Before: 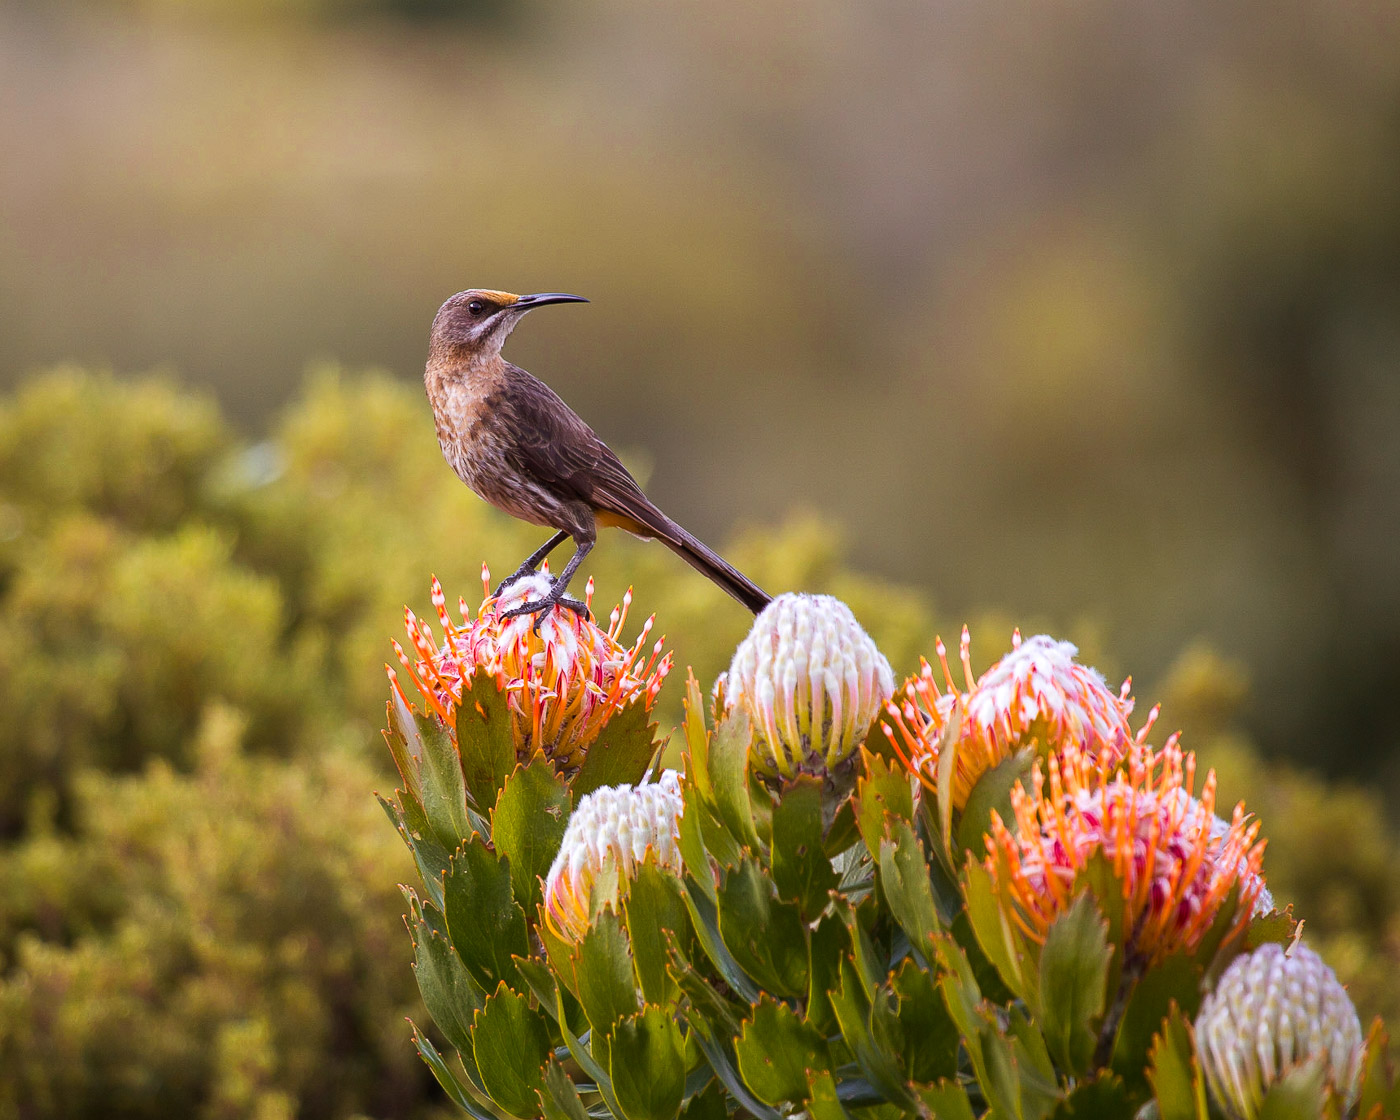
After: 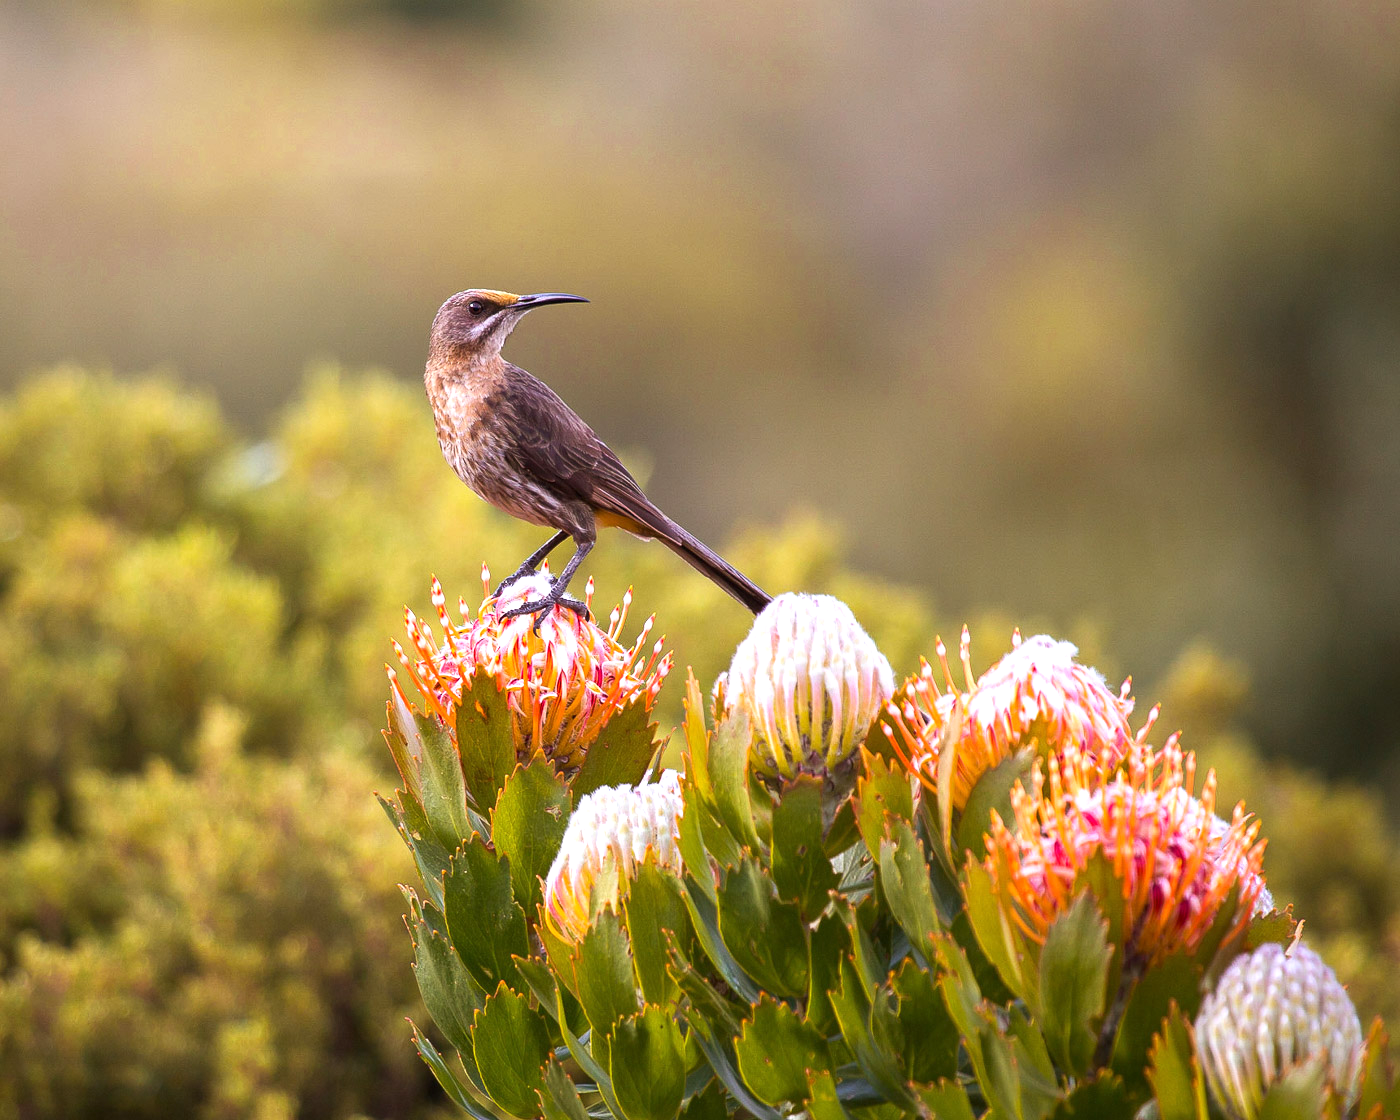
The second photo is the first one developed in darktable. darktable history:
exposure: exposure 0.515 EV, compensate highlight preservation false
white balance: red 1, blue 1
